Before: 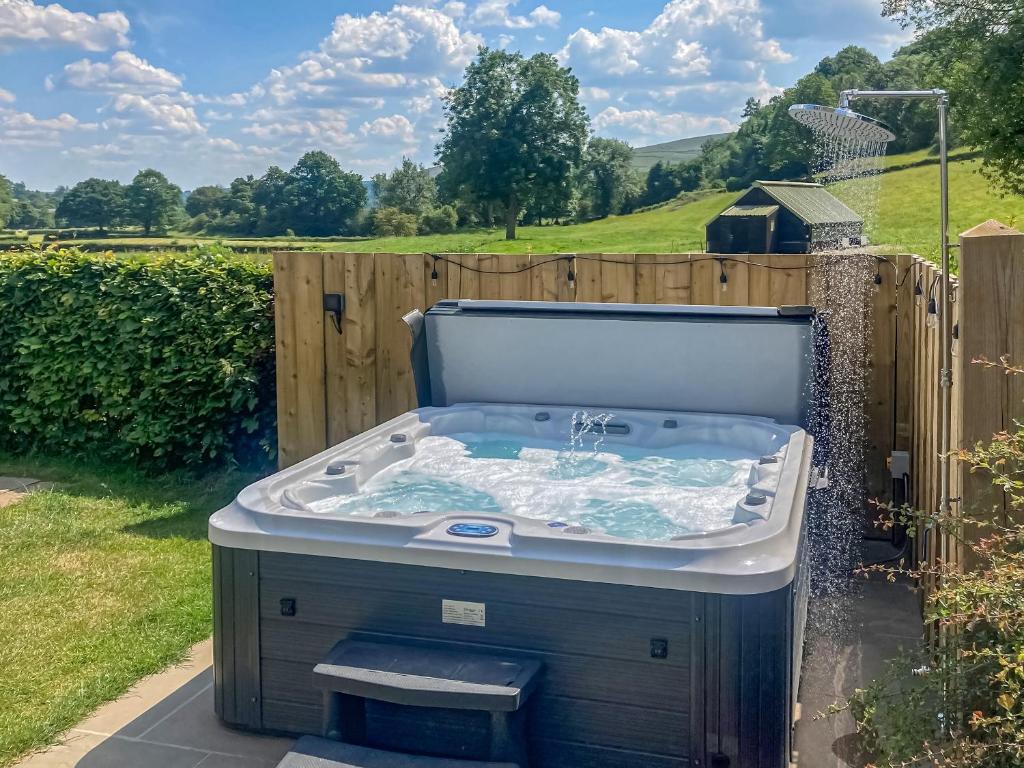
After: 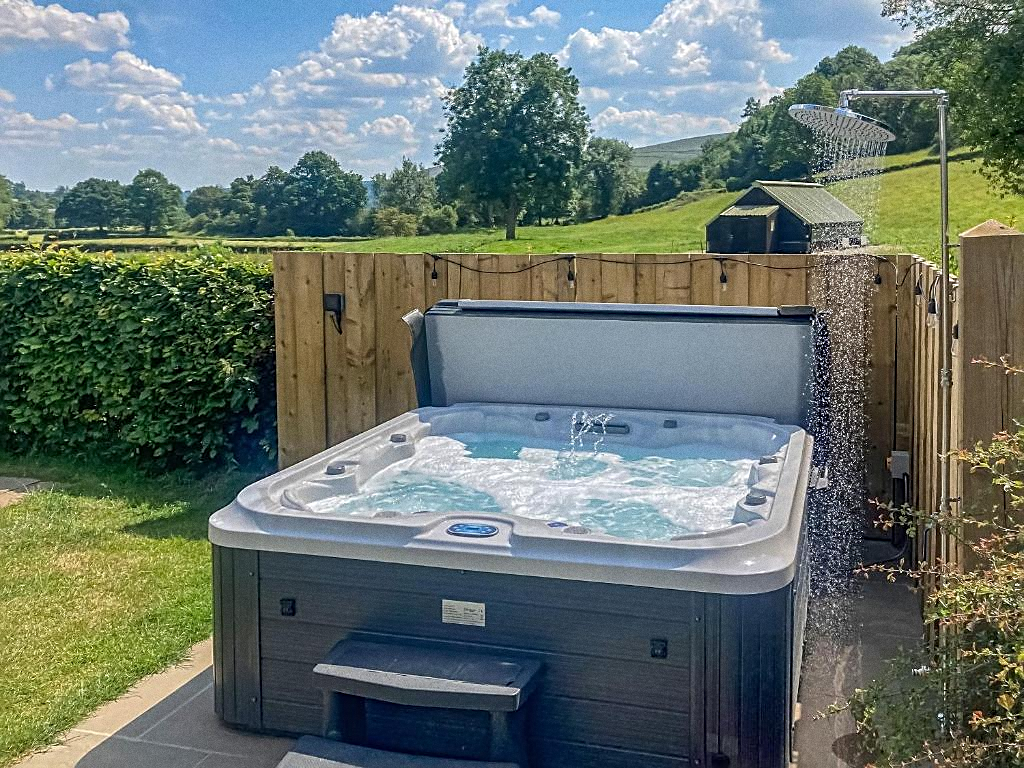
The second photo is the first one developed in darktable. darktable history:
sharpen: on, module defaults
grain: coarseness 0.47 ISO
